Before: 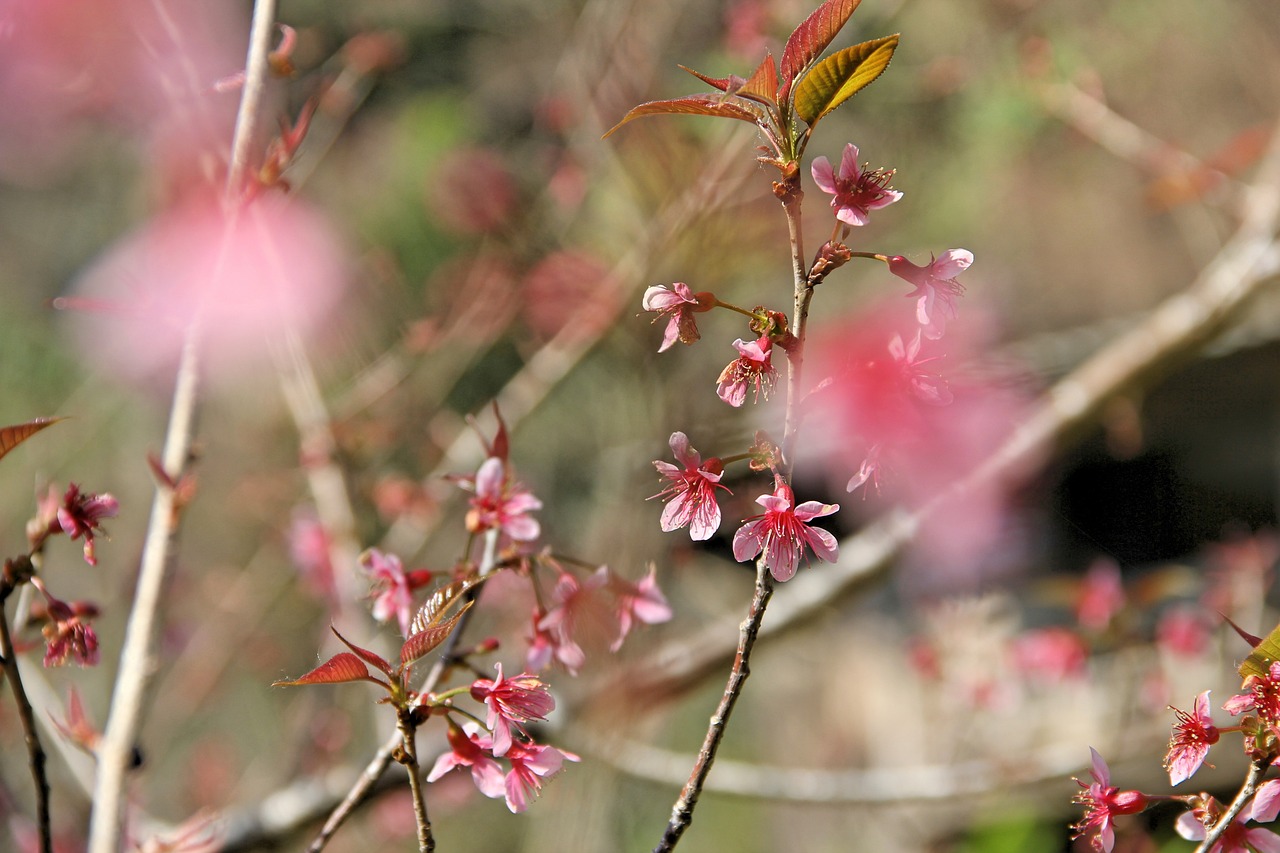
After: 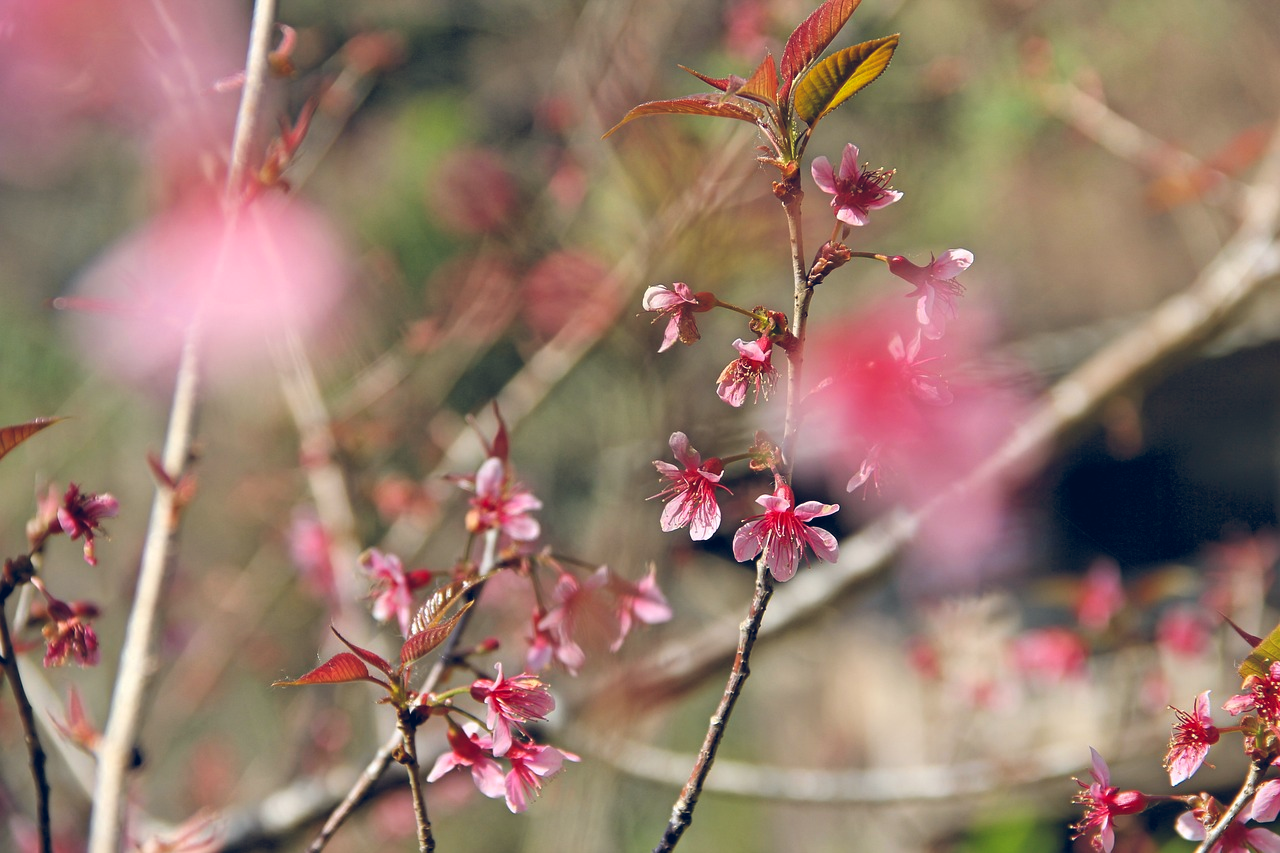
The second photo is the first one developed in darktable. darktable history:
color balance rgb: global offset › luminance 0.406%, global offset › chroma 0.211%, global offset › hue 254.78°, perceptual saturation grading › global saturation 9.988%, global vibrance 9.729%
